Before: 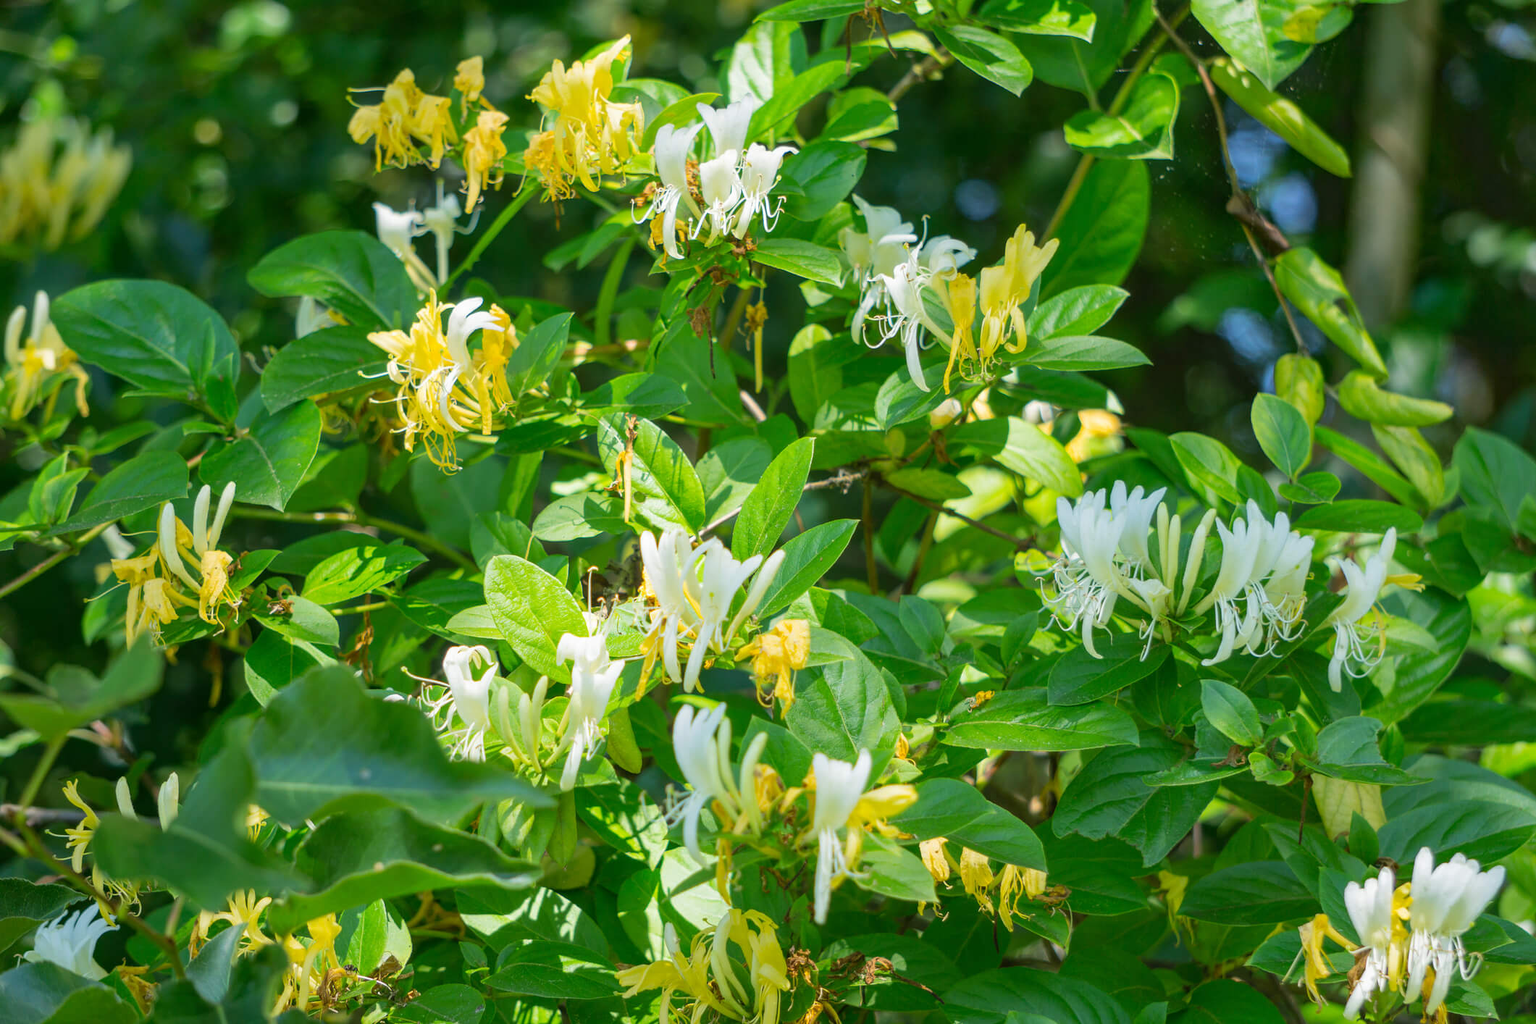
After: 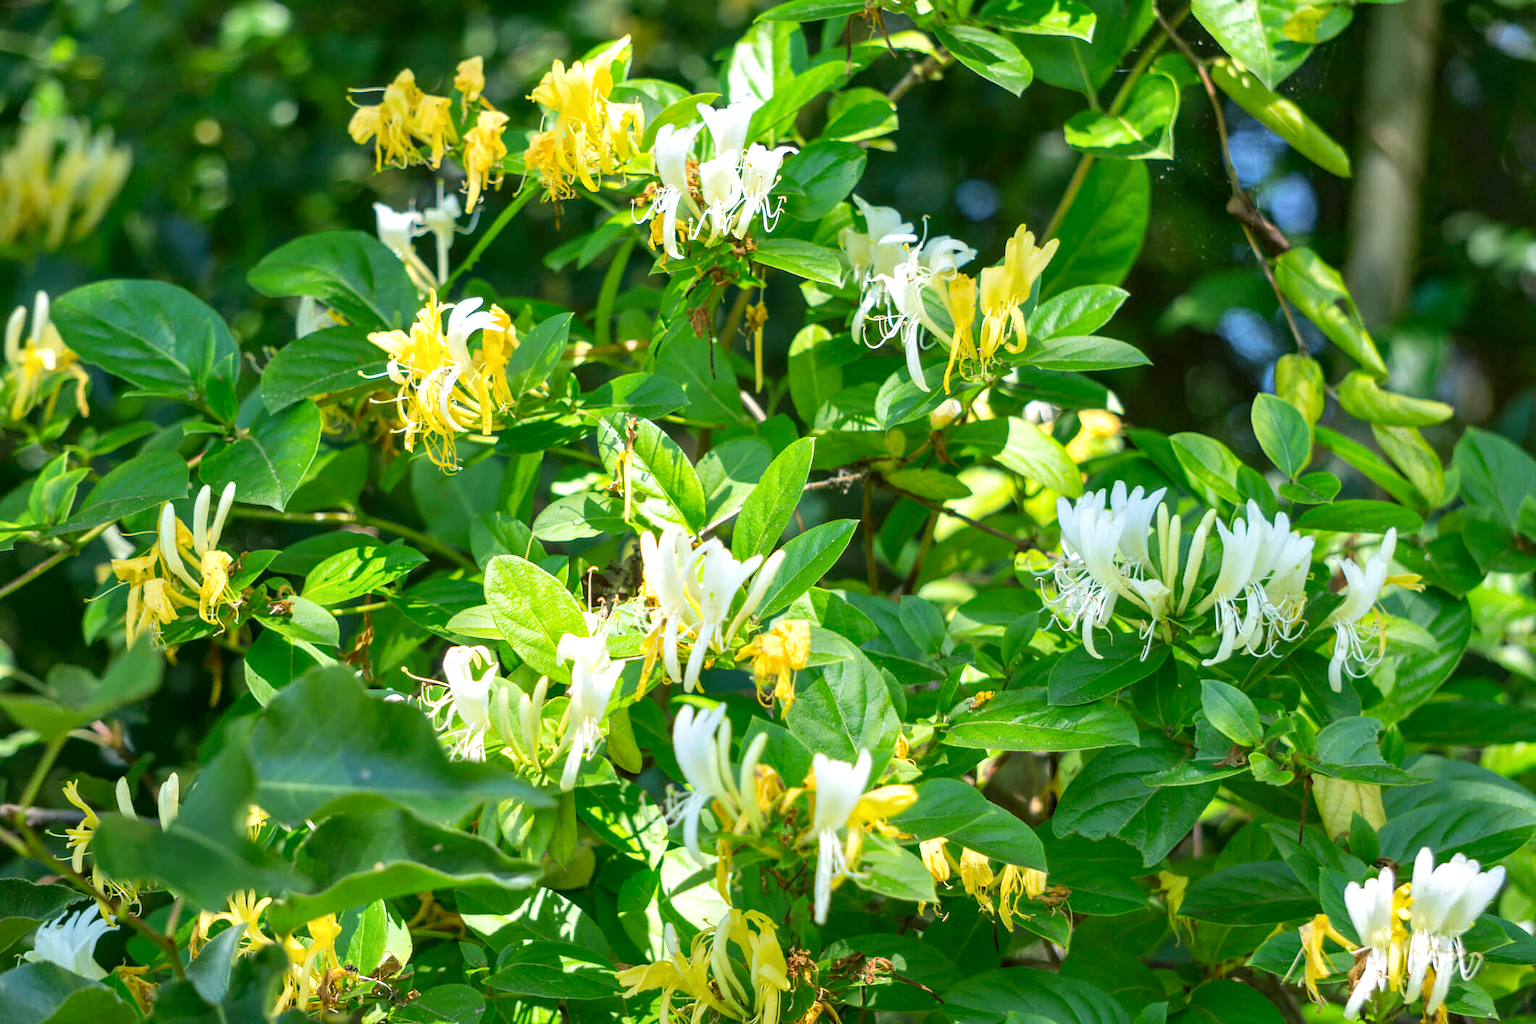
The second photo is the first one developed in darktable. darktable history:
exposure: exposure 0.294 EV, compensate exposure bias true, compensate highlight preservation false
contrast equalizer: y [[0.6 ×6], [0.55 ×6], [0 ×6], [0 ×6], [0 ×6]], mix 0.311
